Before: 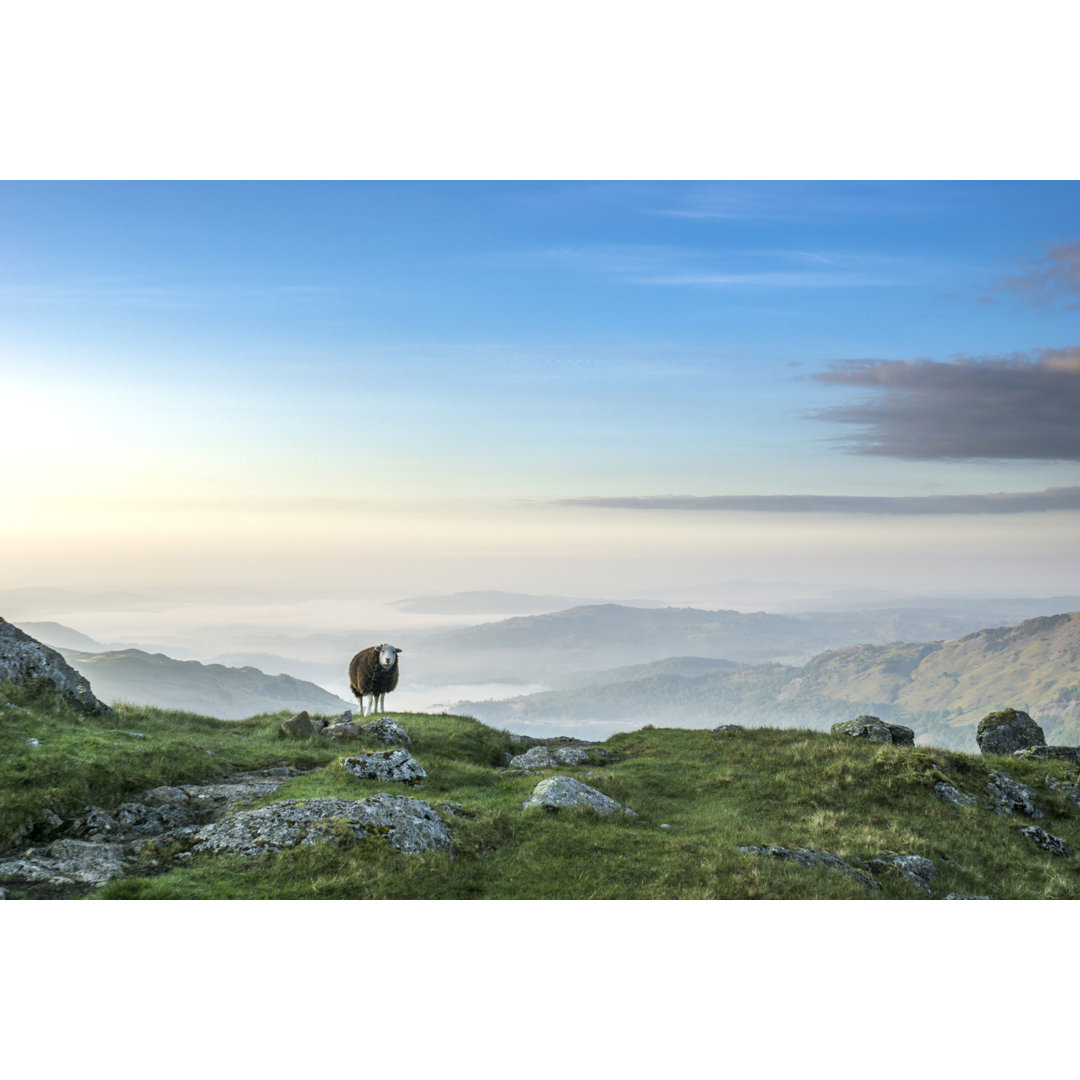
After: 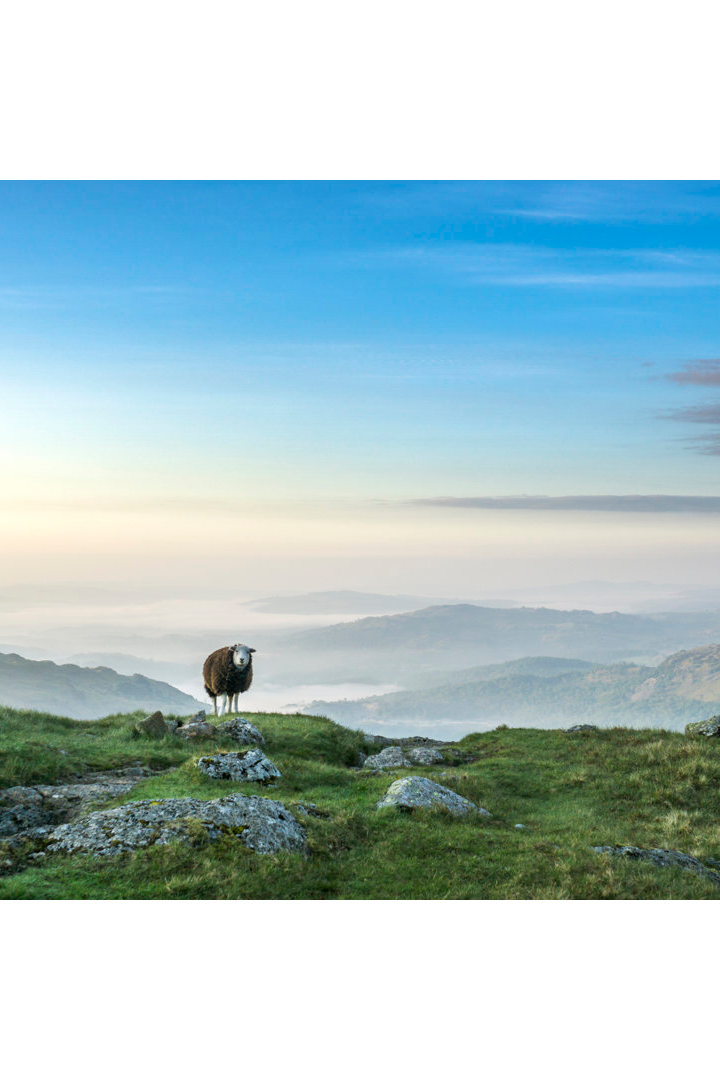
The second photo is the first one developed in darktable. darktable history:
crop and rotate: left 13.573%, right 19.754%
